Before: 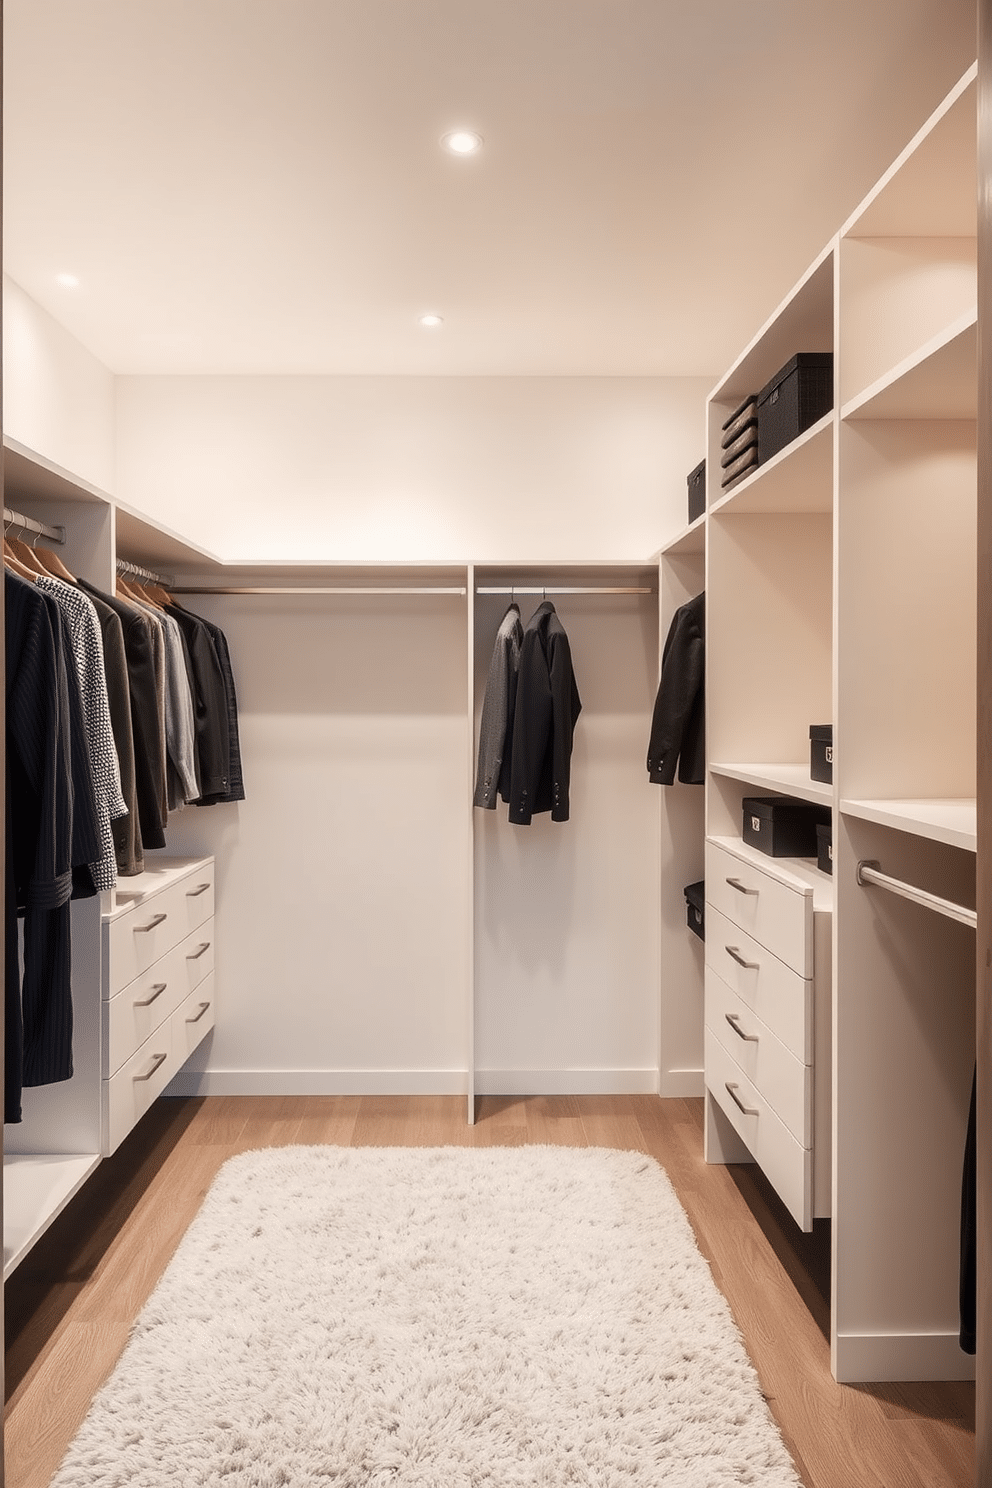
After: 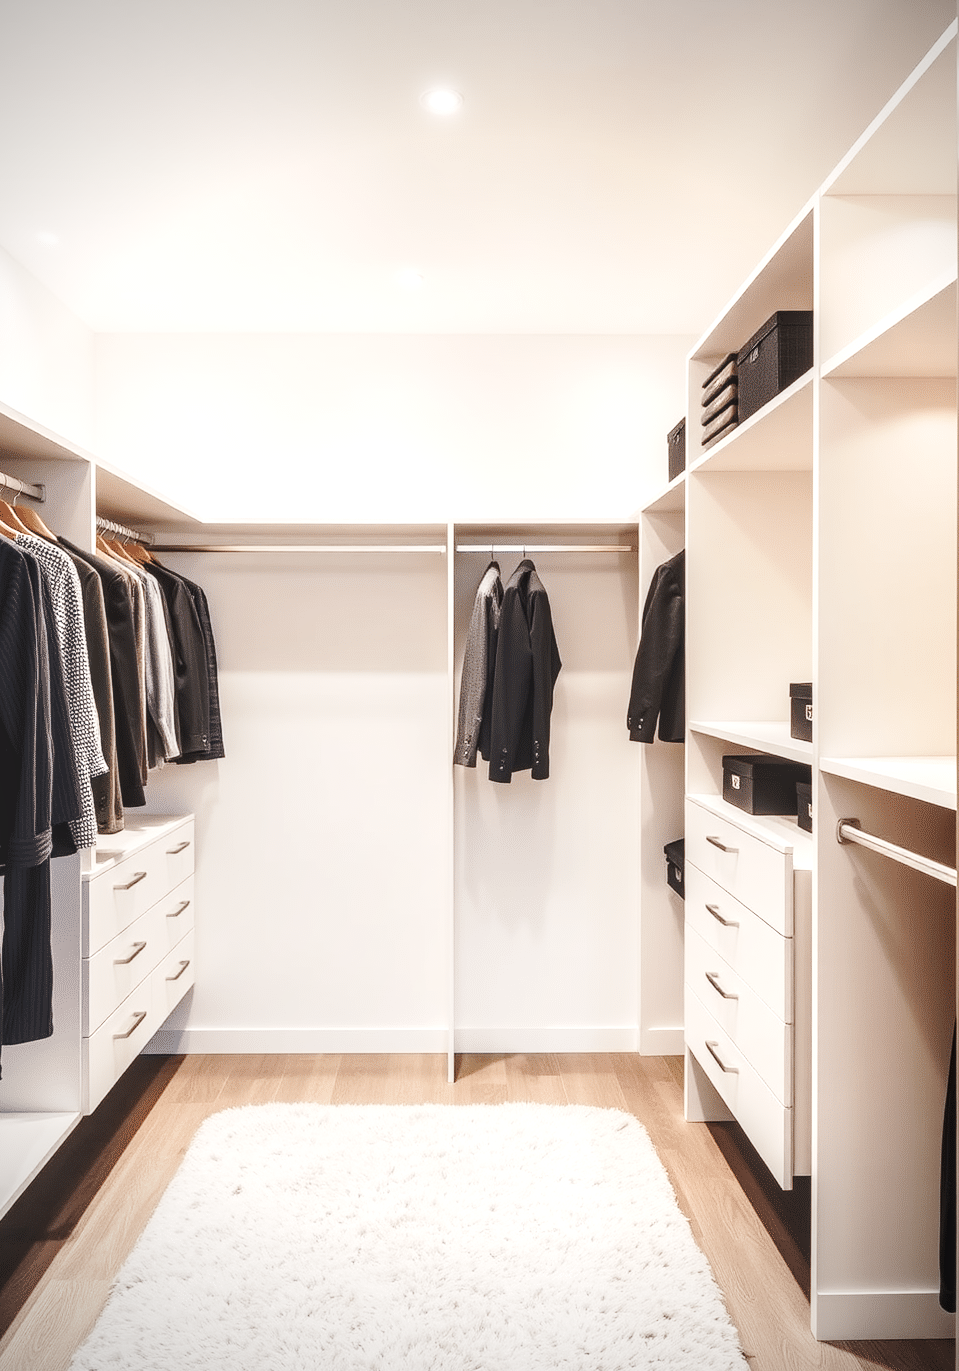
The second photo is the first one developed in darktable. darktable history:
local contrast: detail 130%
crop: left 2.038%, top 2.84%, right 1.194%, bottom 4.979%
base curve: curves: ch0 [(0, 0.007) (0.028, 0.063) (0.121, 0.311) (0.46, 0.743) (0.859, 0.957) (1, 1)], preserve colors none
tone equalizer: -8 EV -0.402 EV, -7 EV -0.4 EV, -6 EV -0.365 EV, -5 EV -0.239 EV, -3 EV 0.189 EV, -2 EV 0.336 EV, -1 EV 0.386 EV, +0 EV 0.428 EV, edges refinement/feathering 500, mask exposure compensation -1.57 EV, preserve details no
vignetting: on, module defaults
